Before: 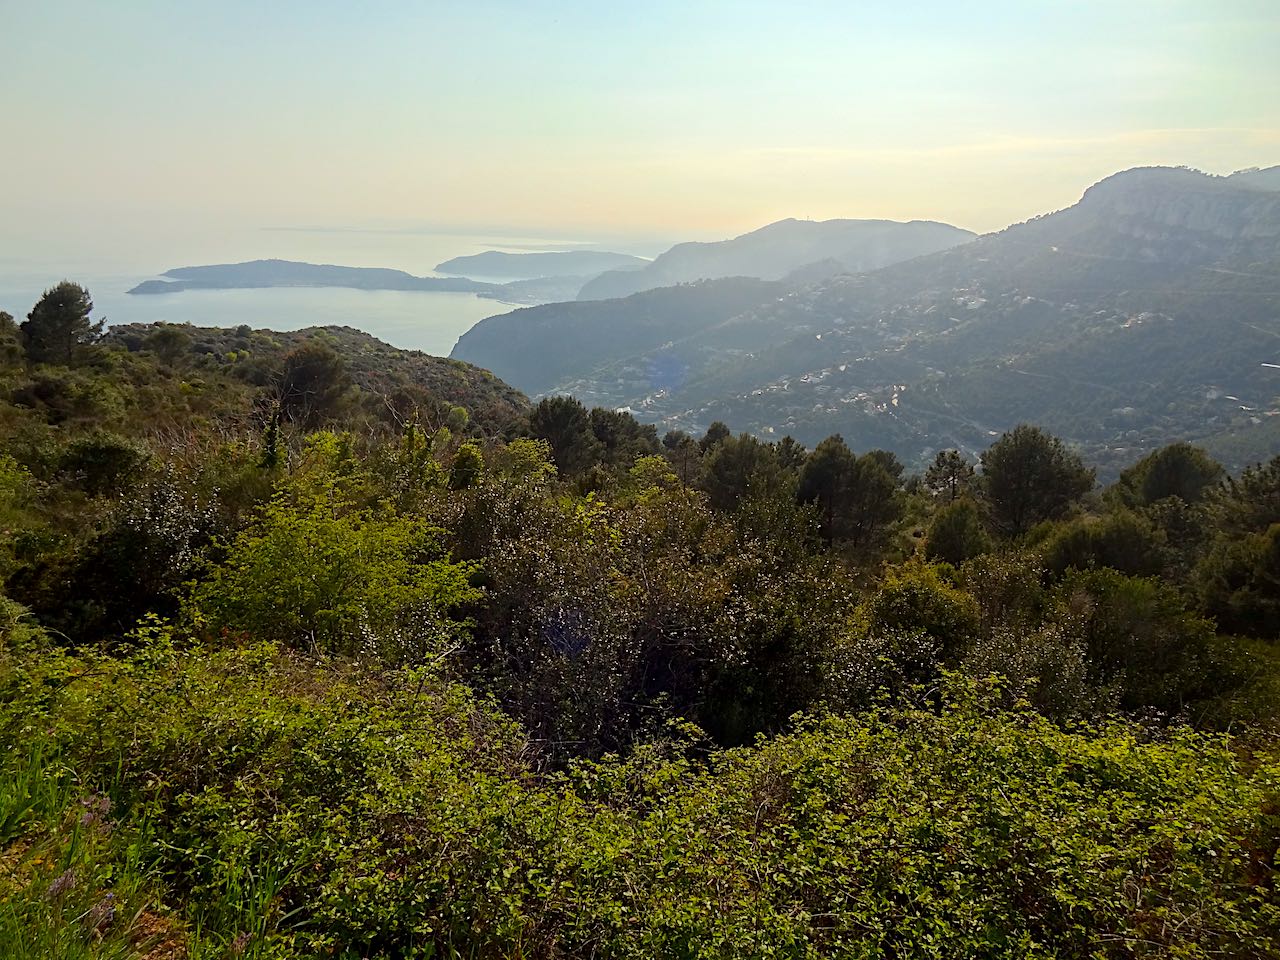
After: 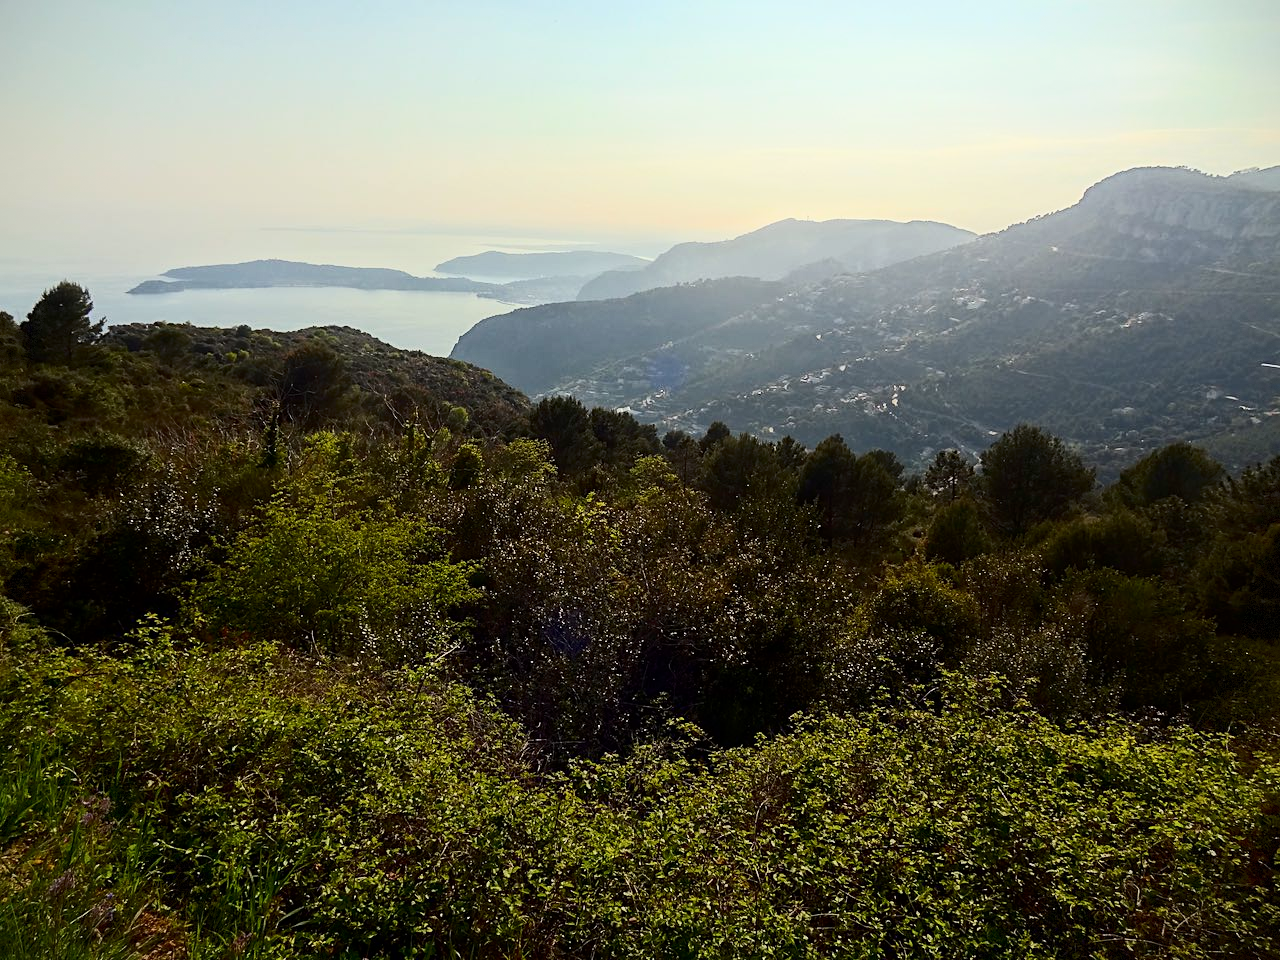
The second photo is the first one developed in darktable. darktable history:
vignetting: fall-off start 97.28%, fall-off radius 79%, brightness -0.462, saturation -0.3, width/height ratio 1.114, dithering 8-bit output, unbound false
exposure: exposure -0.21 EV, compensate highlight preservation false
contrast brightness saturation: contrast 0.28
